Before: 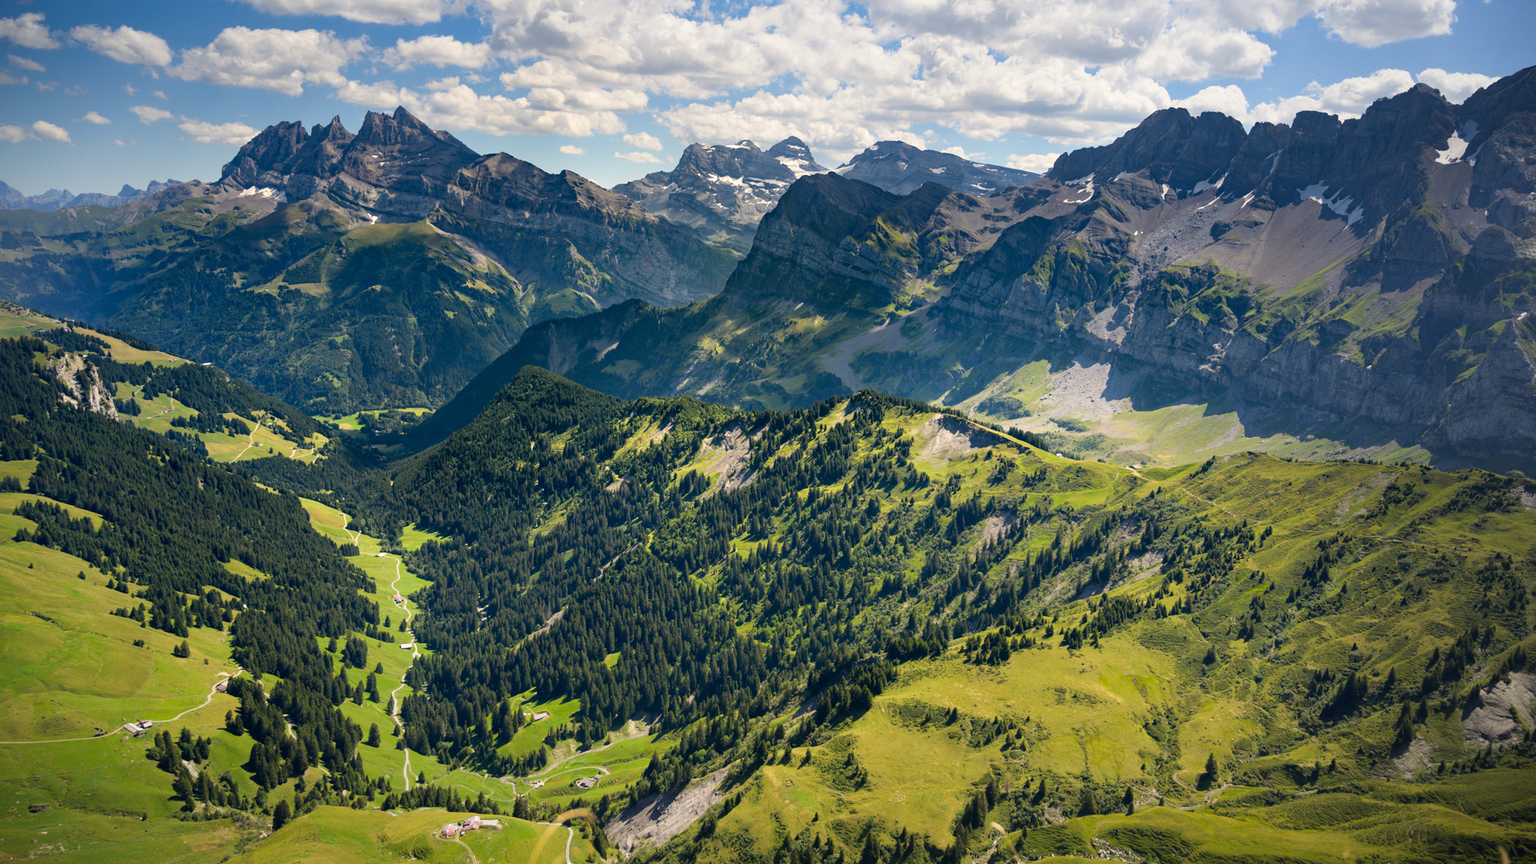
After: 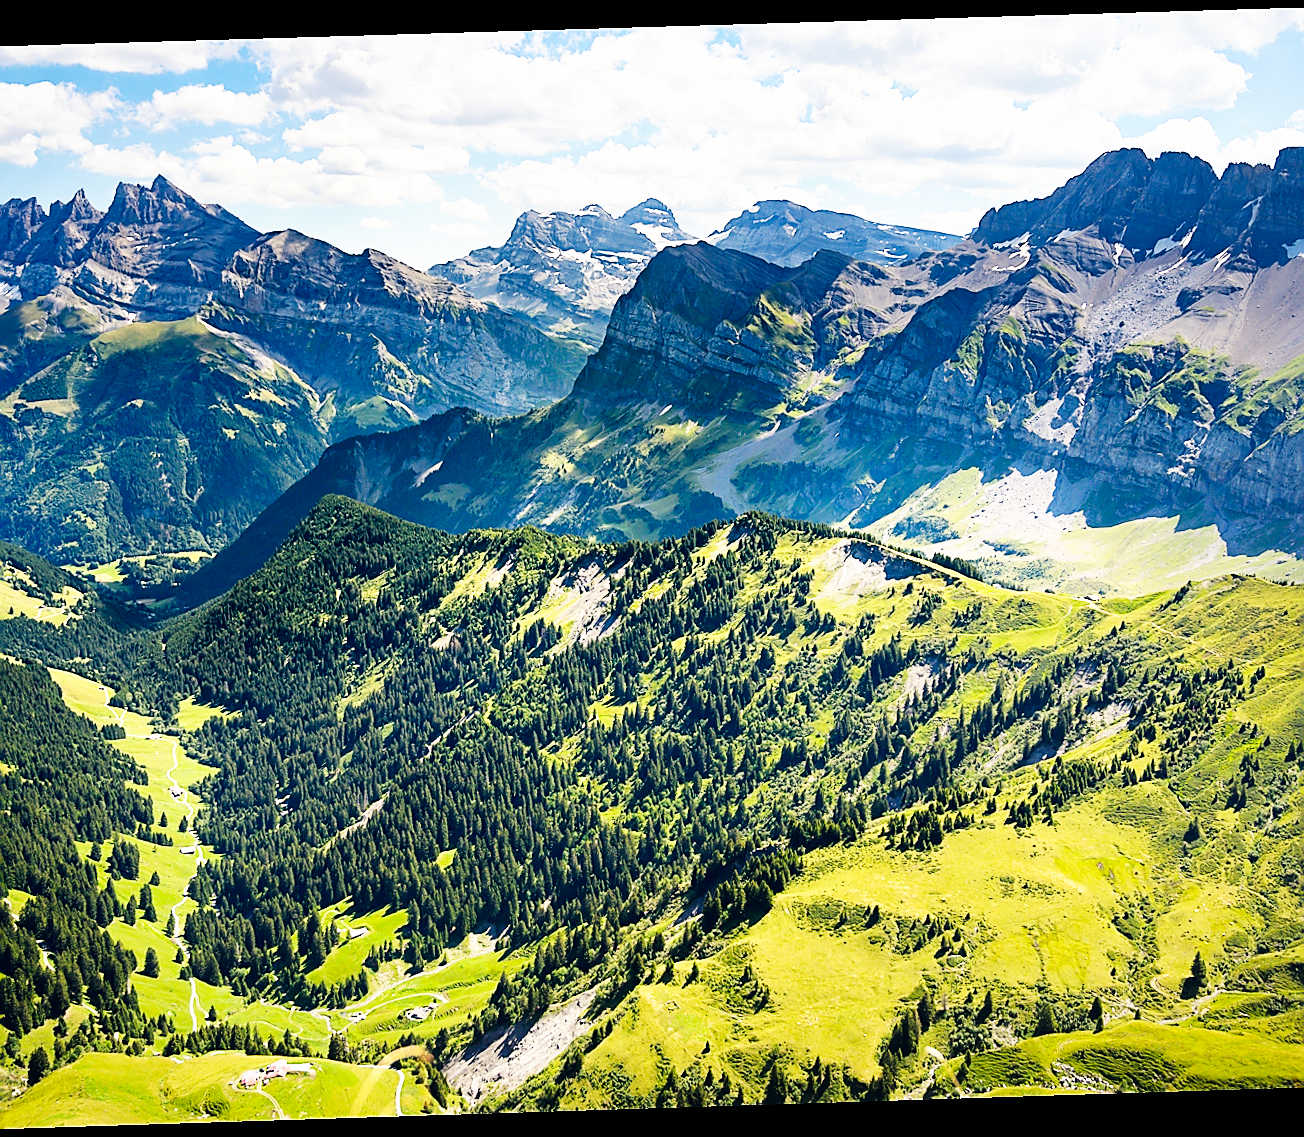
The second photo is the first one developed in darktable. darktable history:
crop and rotate: left 17.732%, right 15.423%
base curve: curves: ch0 [(0, 0) (0.007, 0.004) (0.027, 0.03) (0.046, 0.07) (0.207, 0.54) (0.442, 0.872) (0.673, 0.972) (1, 1)], preserve colors none
sharpen: radius 1.4, amount 1.25, threshold 0.7
rotate and perspective: rotation -1.77°, lens shift (horizontal) 0.004, automatic cropping off
